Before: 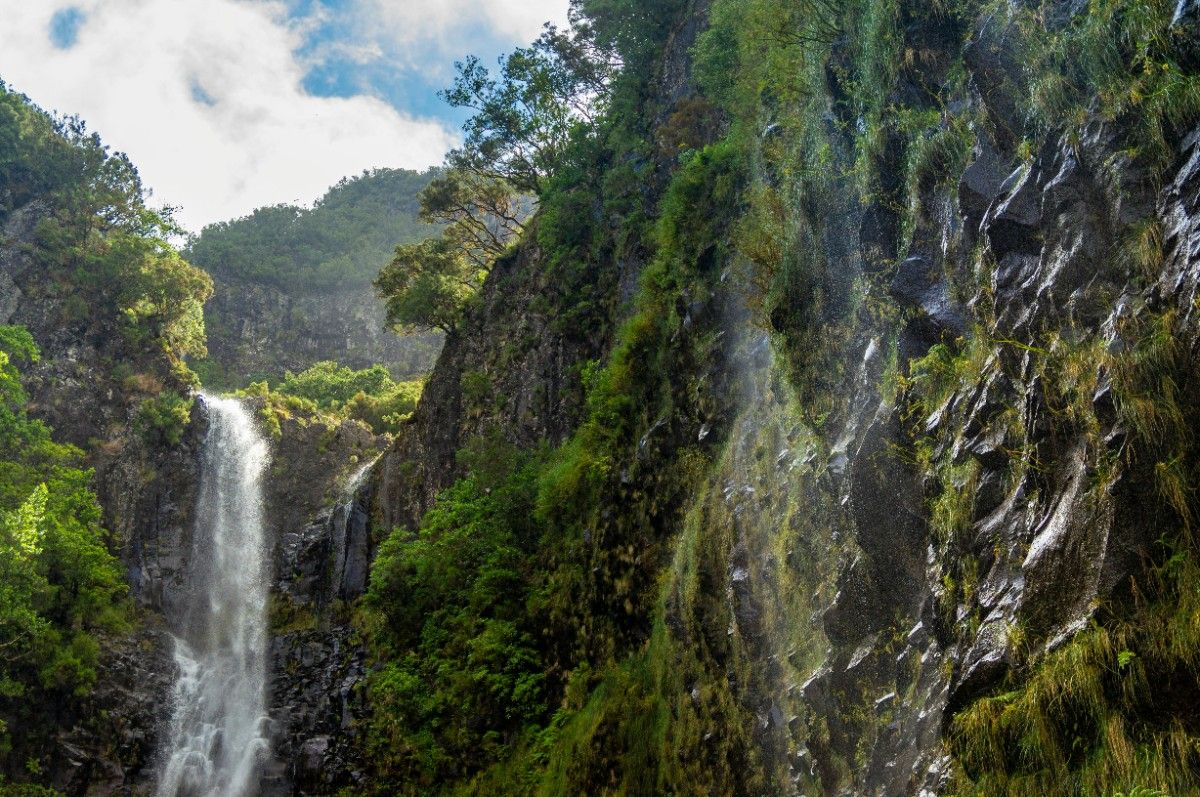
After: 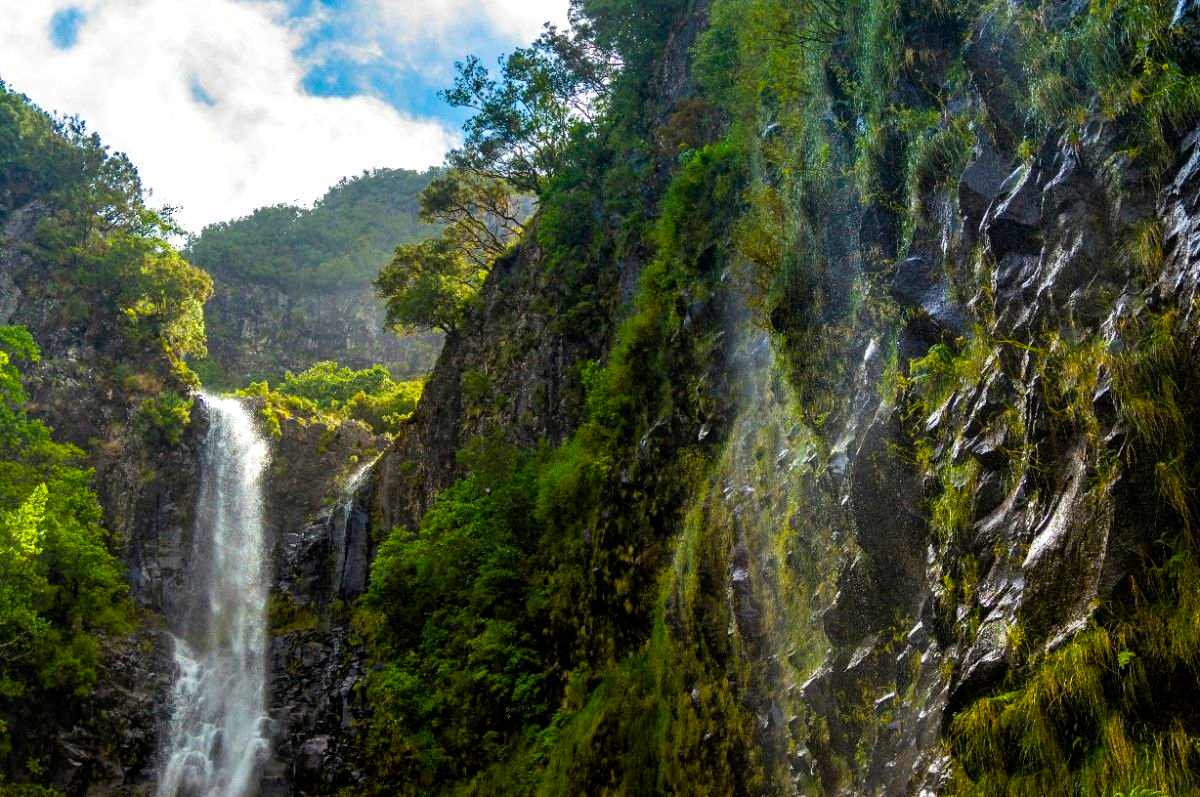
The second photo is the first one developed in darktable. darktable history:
color balance rgb: perceptual saturation grading › global saturation 19.894%, global vibrance 30.006%, contrast 10.322%
exposure: black level correction 0.001, compensate highlight preservation false
